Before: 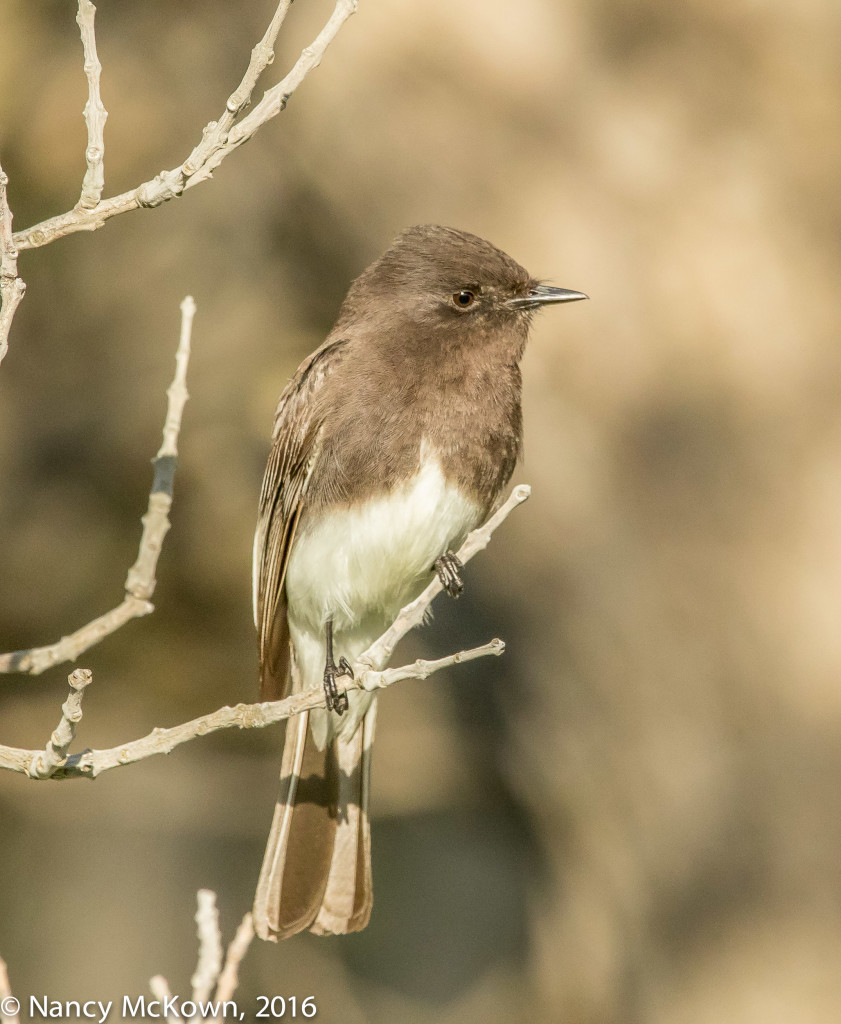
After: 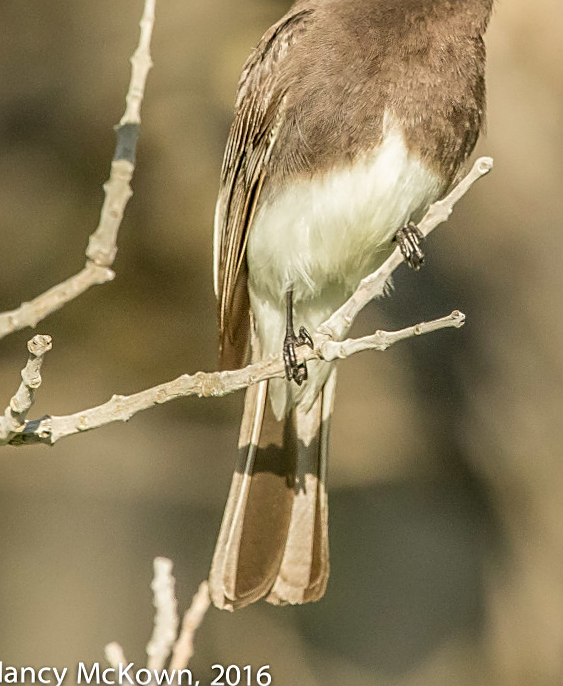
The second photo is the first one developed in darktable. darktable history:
white balance: emerald 1
sharpen: on, module defaults
crop and rotate: angle -0.82°, left 3.85%, top 31.828%, right 27.992%
